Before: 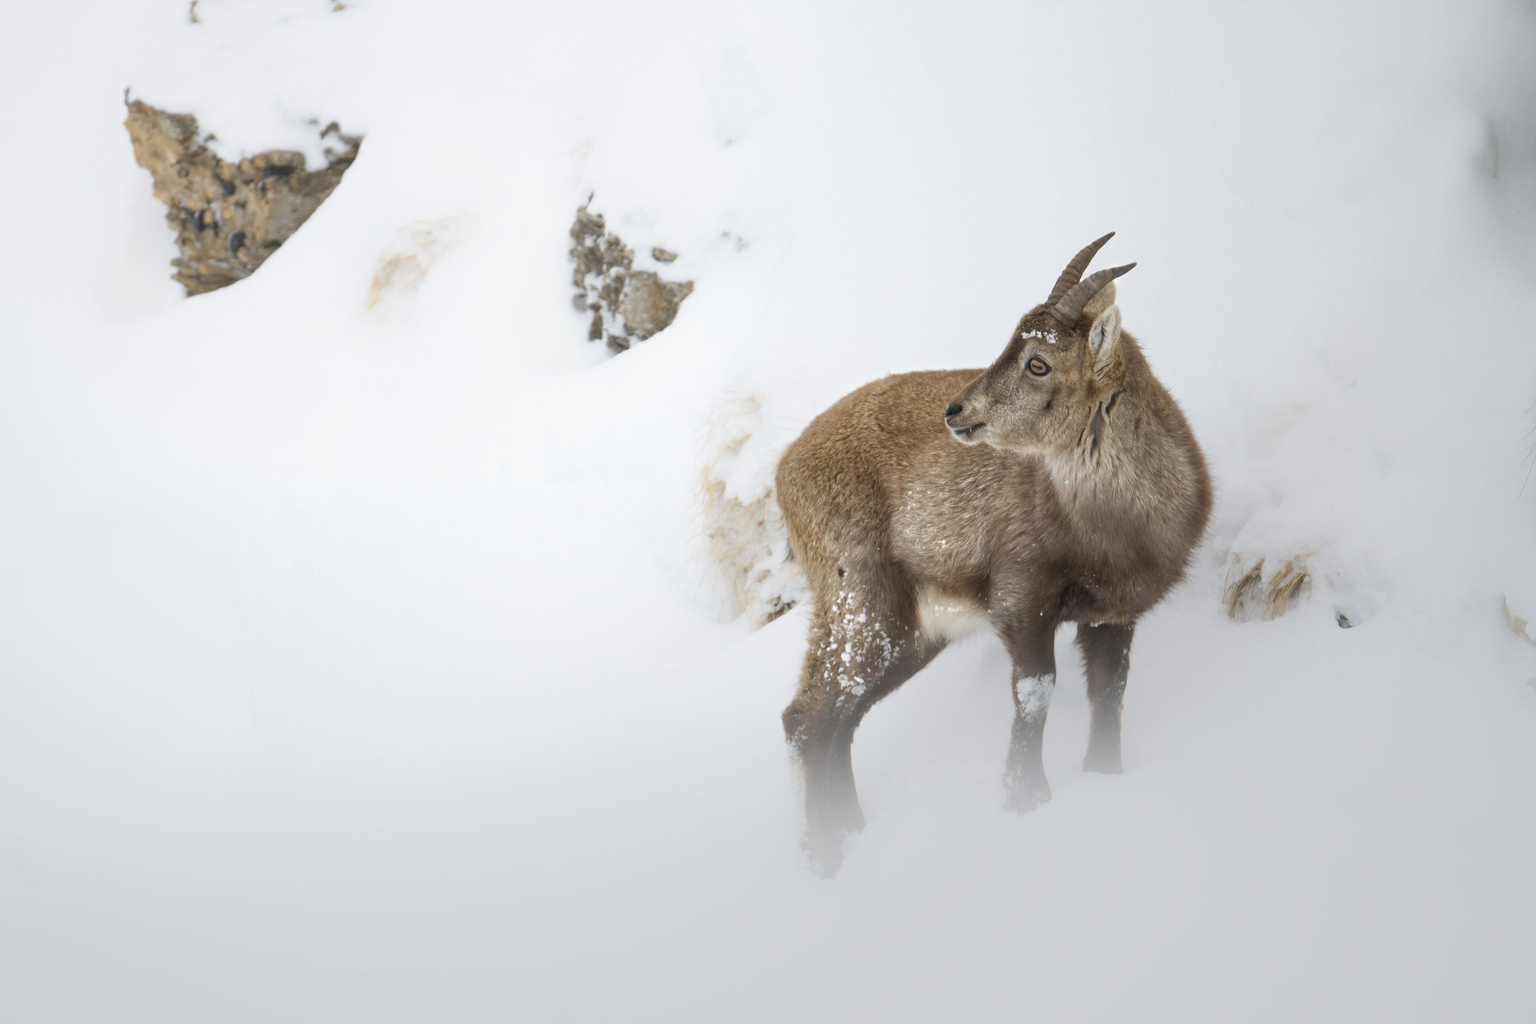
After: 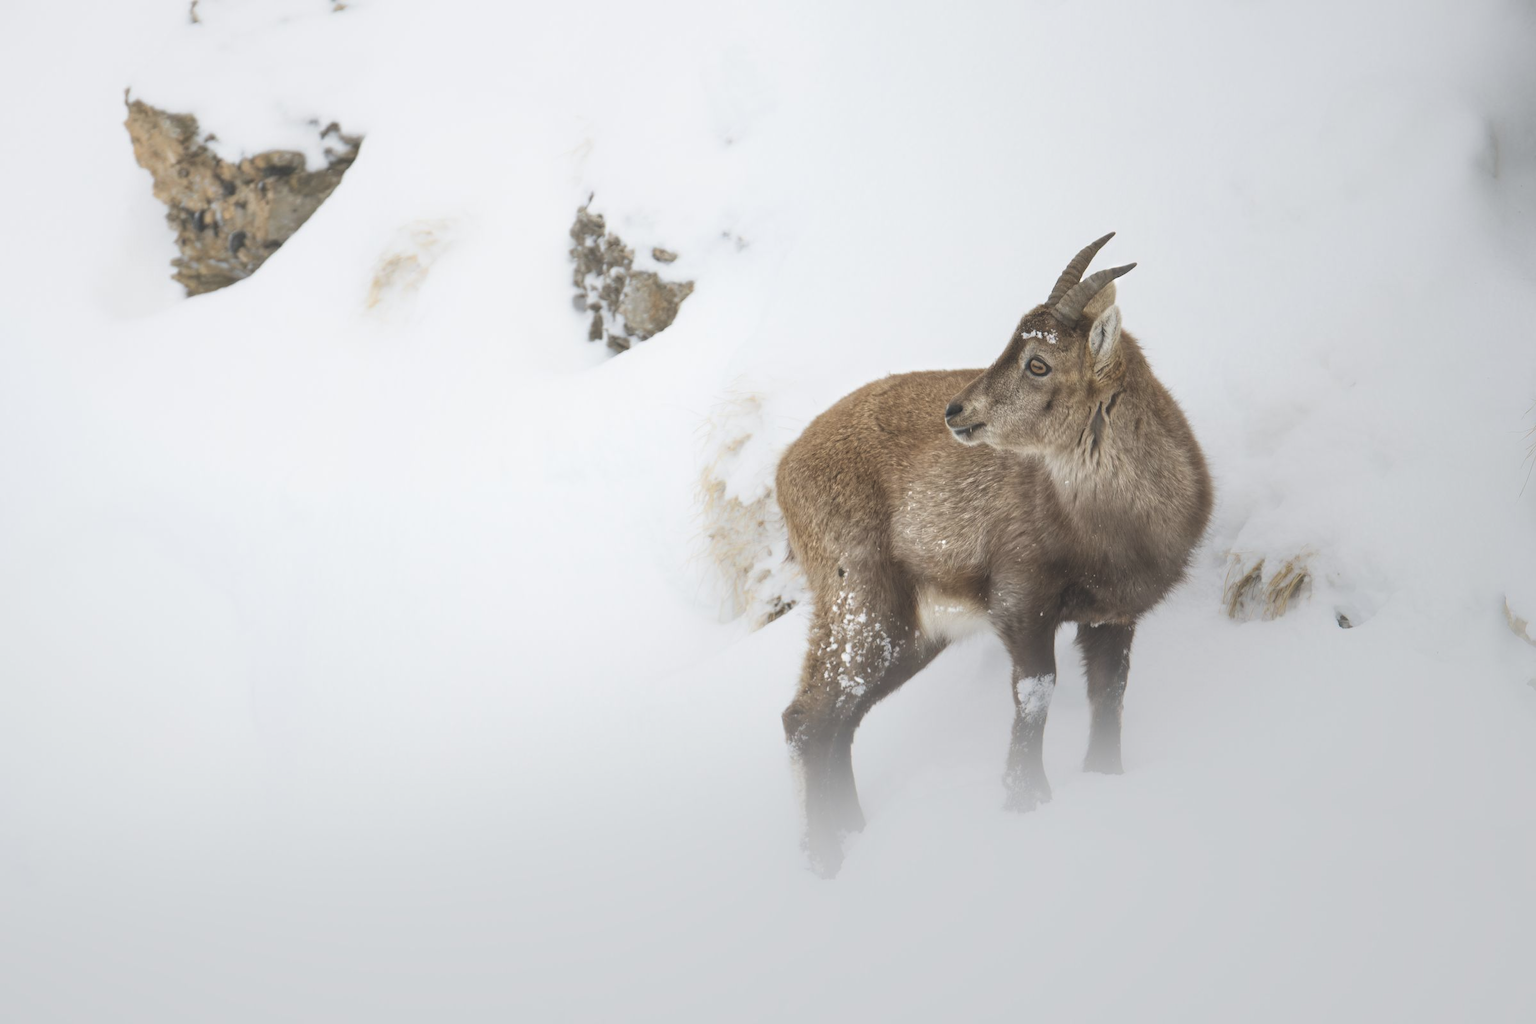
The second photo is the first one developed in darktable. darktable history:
exposure: black level correction -0.022, exposure -0.031 EV, compensate exposure bias true, compensate highlight preservation false
